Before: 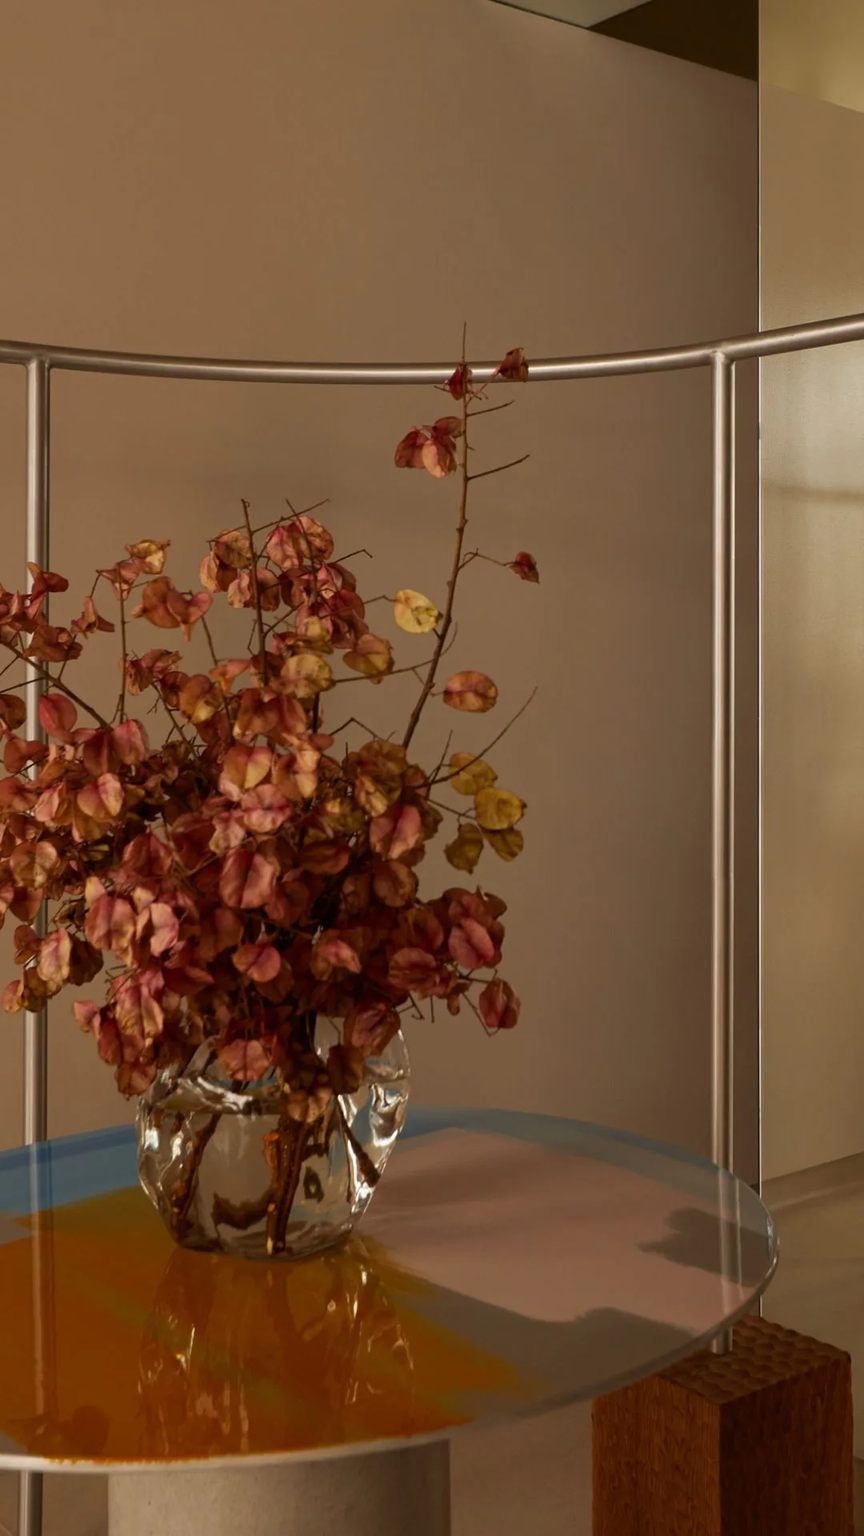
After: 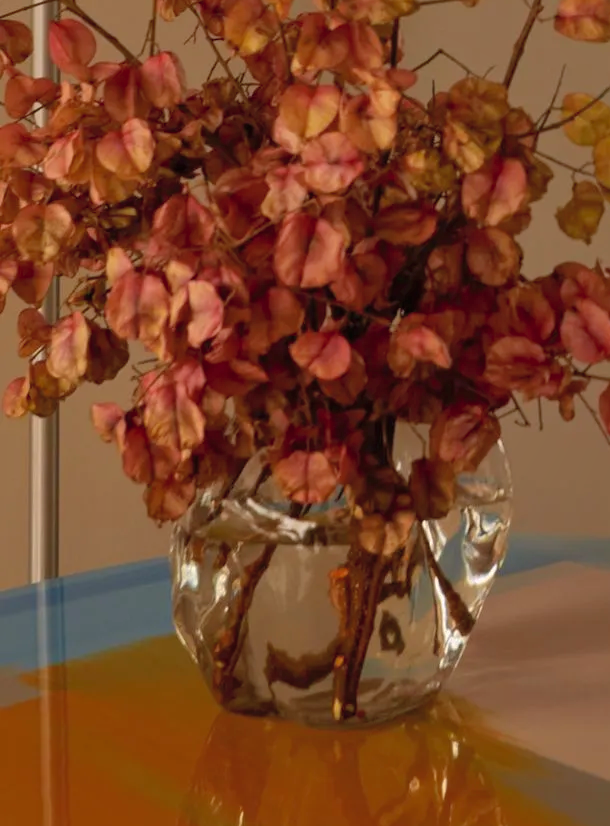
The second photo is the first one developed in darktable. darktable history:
crop: top 44.173%, right 43.164%, bottom 12.763%
shadows and highlights: on, module defaults
contrast brightness saturation: contrast 0.028, brightness 0.068, saturation 0.121
